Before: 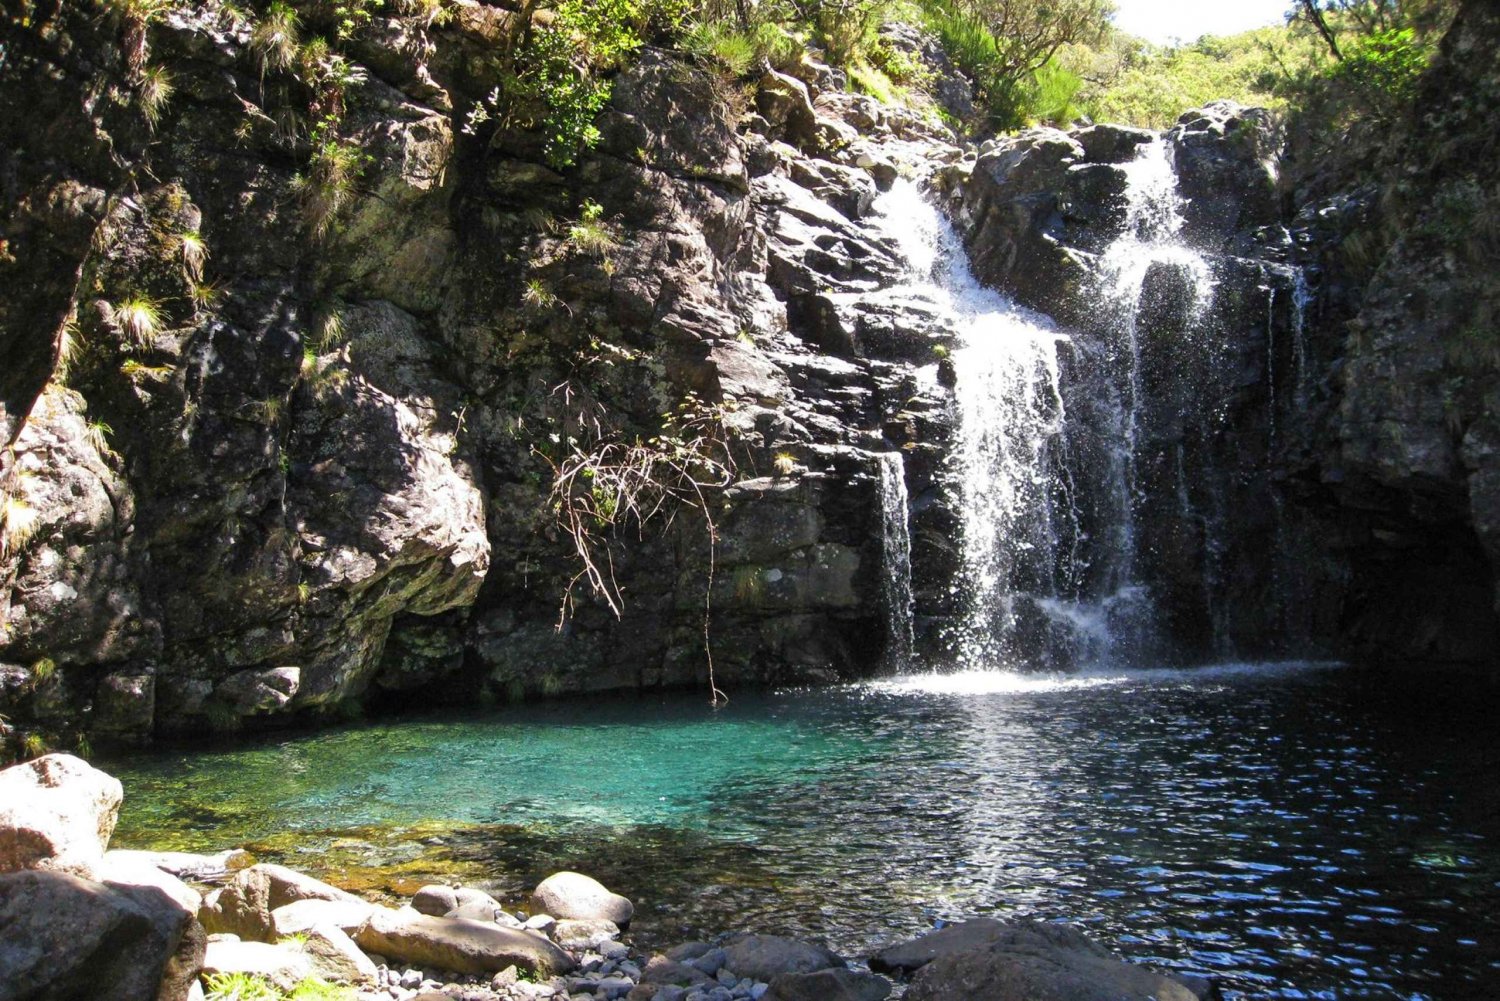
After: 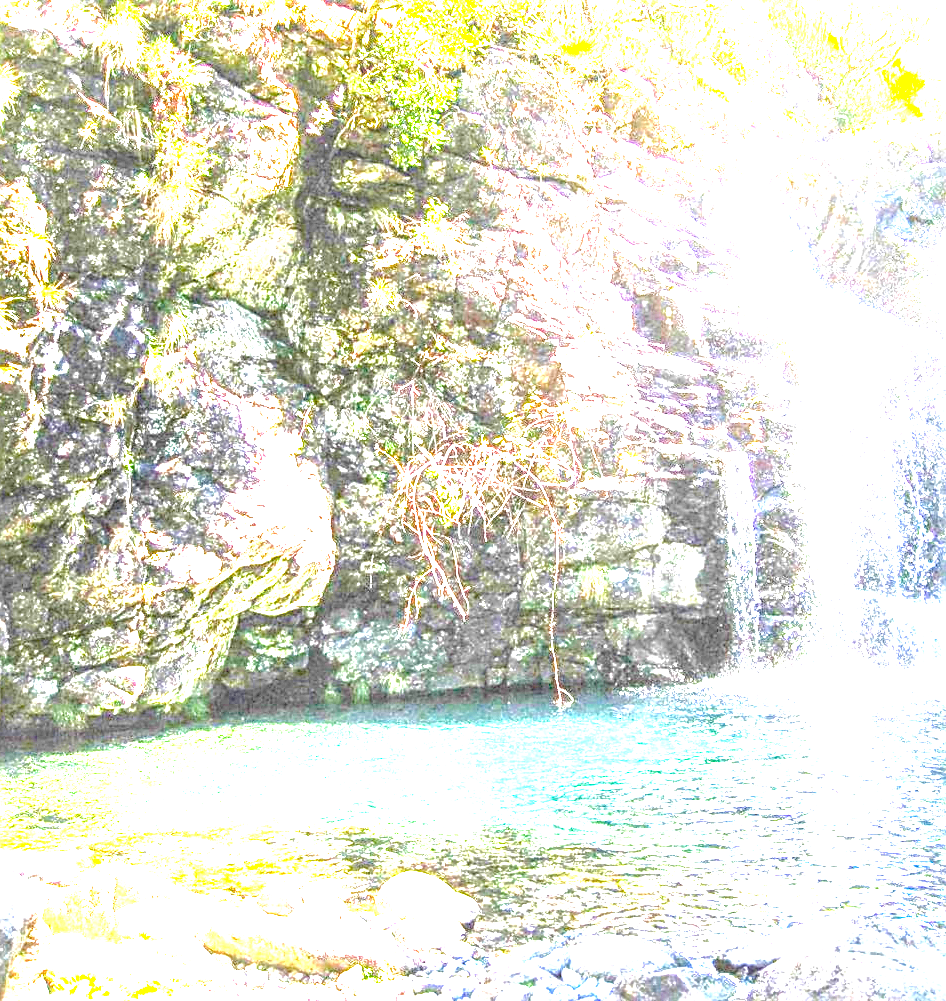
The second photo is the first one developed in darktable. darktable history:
crop: left 10.394%, right 26.512%
exposure: black level correction 0, exposure 4.096 EV, compensate exposure bias true, compensate highlight preservation false
local contrast: highlights 61%, detail 143%, midtone range 0.435
tone curve: curves: ch0 [(0, 0) (0.48, 0.431) (0.7, 0.609) (0.864, 0.854) (1, 1)], color space Lab, independent channels, preserve colors none
color balance rgb: perceptual saturation grading › global saturation 40.356%, perceptual saturation grading › highlights -25.711%, perceptual saturation grading › mid-tones 35.253%, perceptual saturation grading › shadows 36.018%
sharpen: on, module defaults
tone equalizer: on, module defaults
